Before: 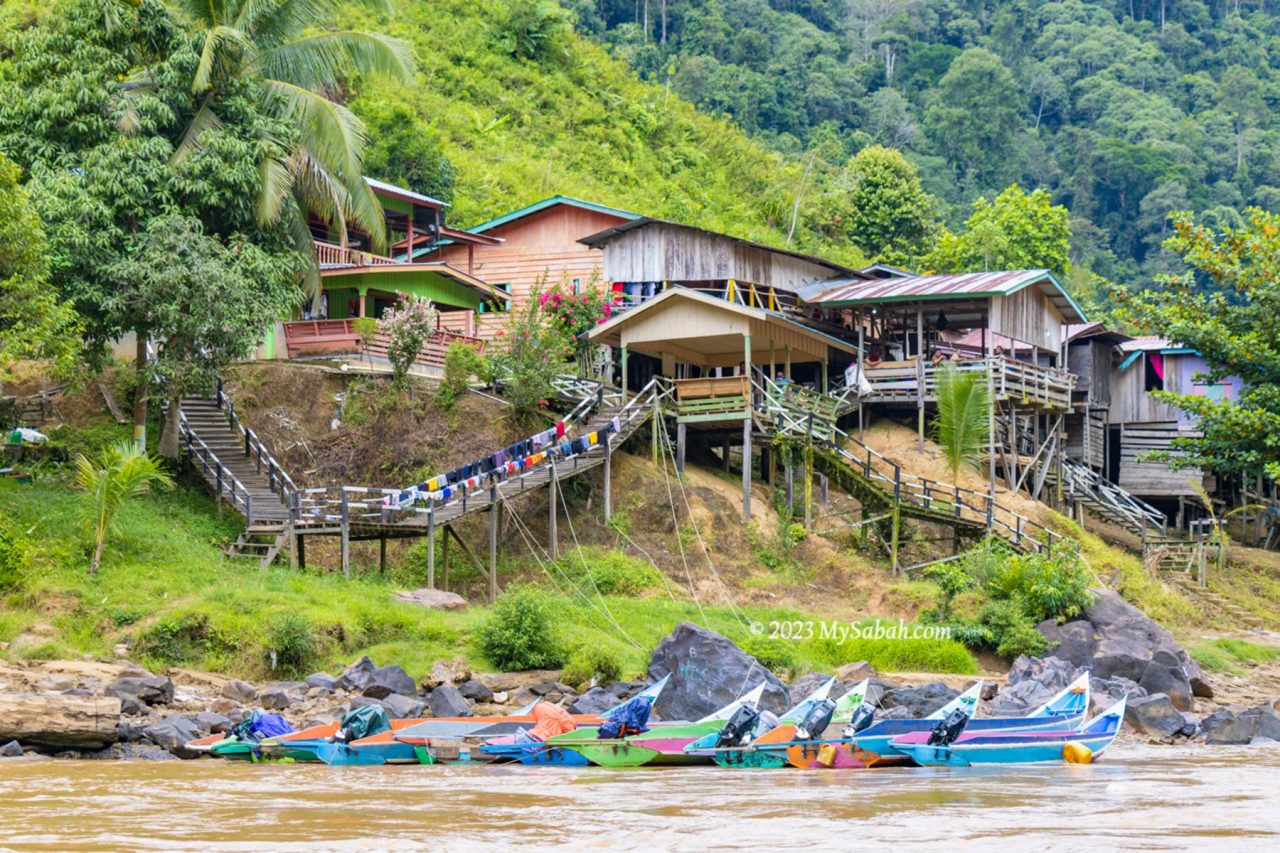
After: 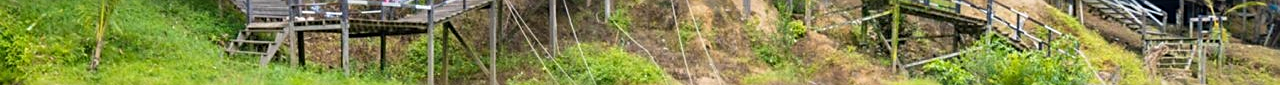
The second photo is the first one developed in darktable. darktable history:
crop and rotate: top 59.084%, bottom 30.916%
sharpen: on, module defaults
